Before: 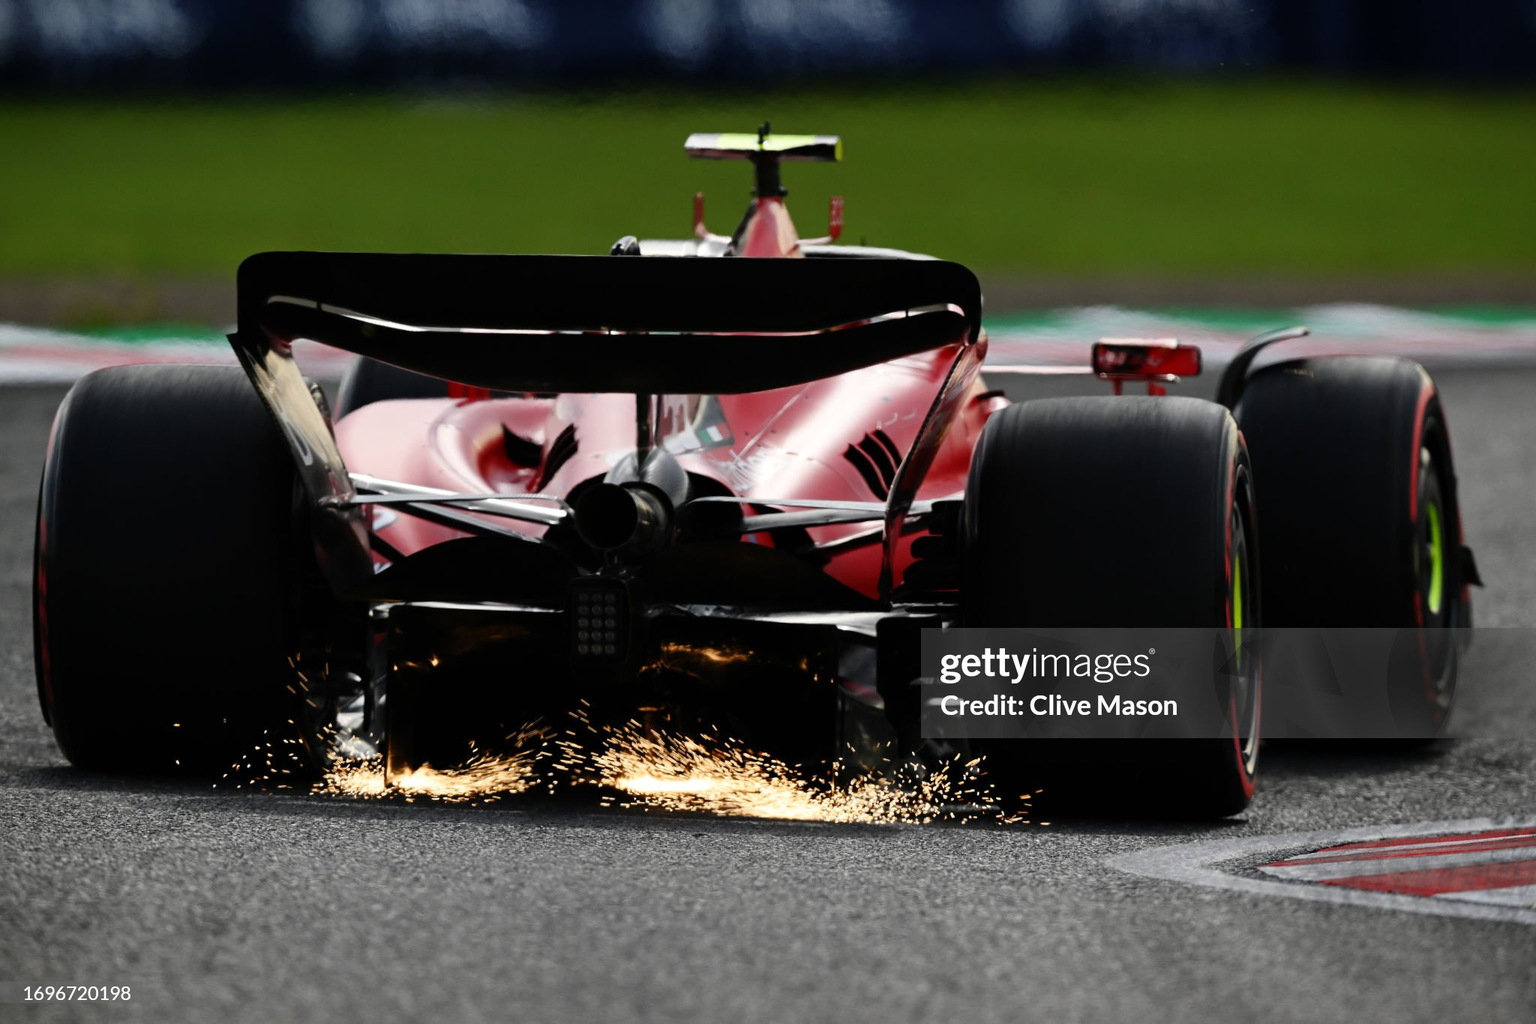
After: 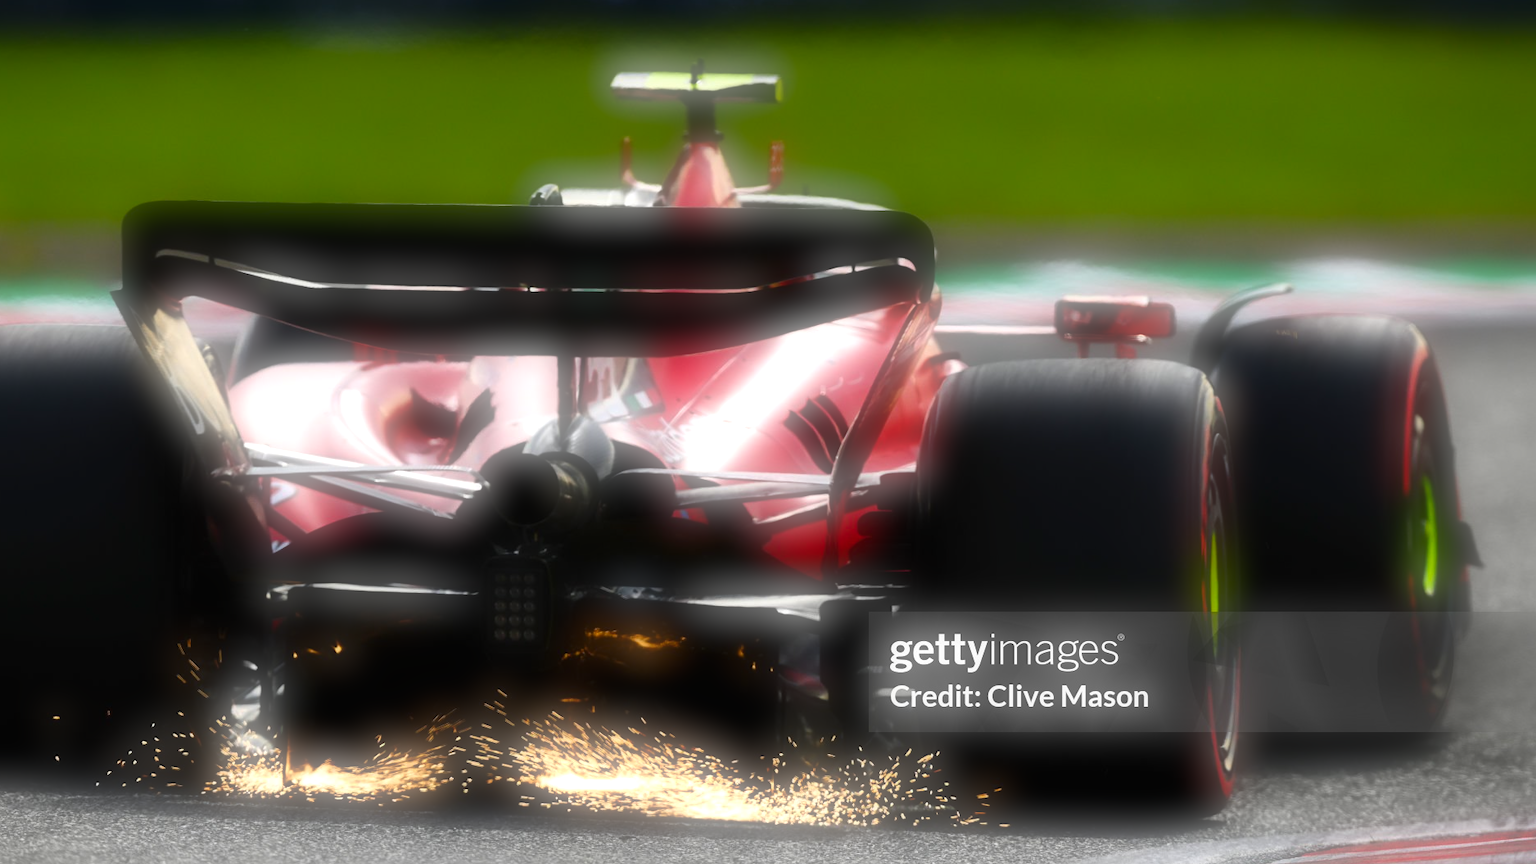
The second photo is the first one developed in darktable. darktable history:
color balance rgb: perceptual saturation grading › global saturation 20%, global vibrance 20%
exposure: black level correction 0, exposure 0.7 EV, compensate exposure bias true, compensate highlight preservation false
crop: left 8.155%, top 6.611%, bottom 15.385%
soften: on, module defaults
